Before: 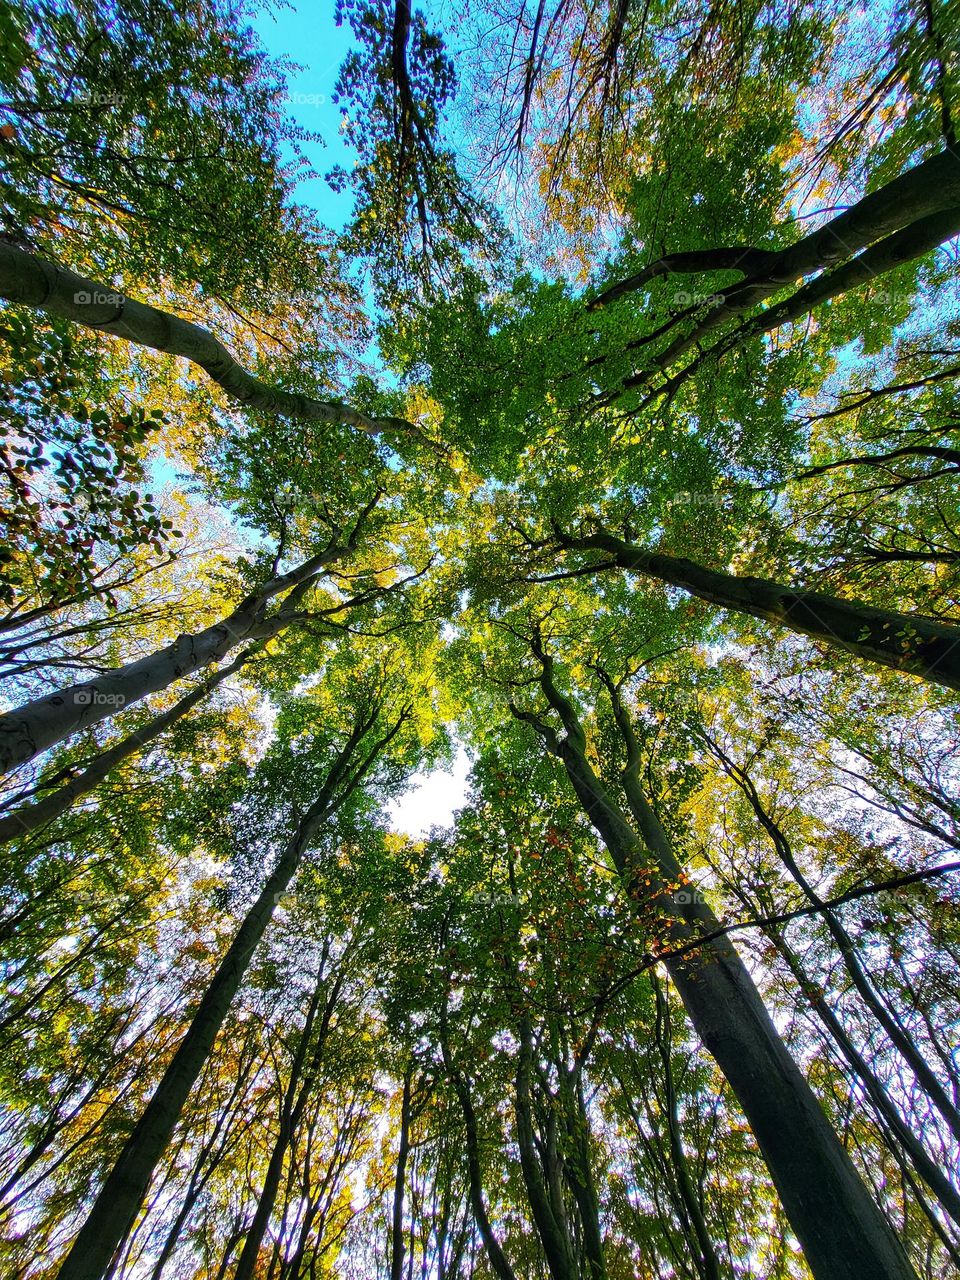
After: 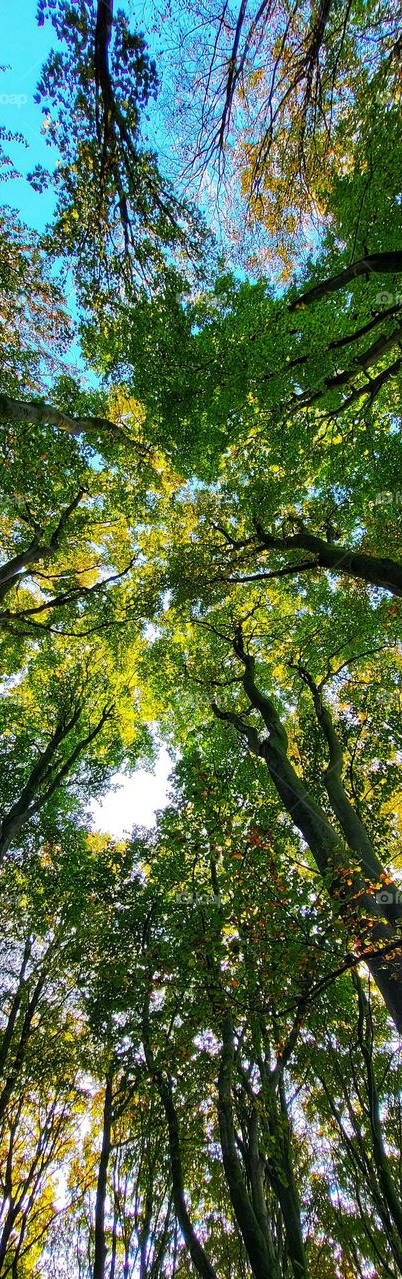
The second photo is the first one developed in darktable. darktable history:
crop: left 31.135%, right 26.948%
